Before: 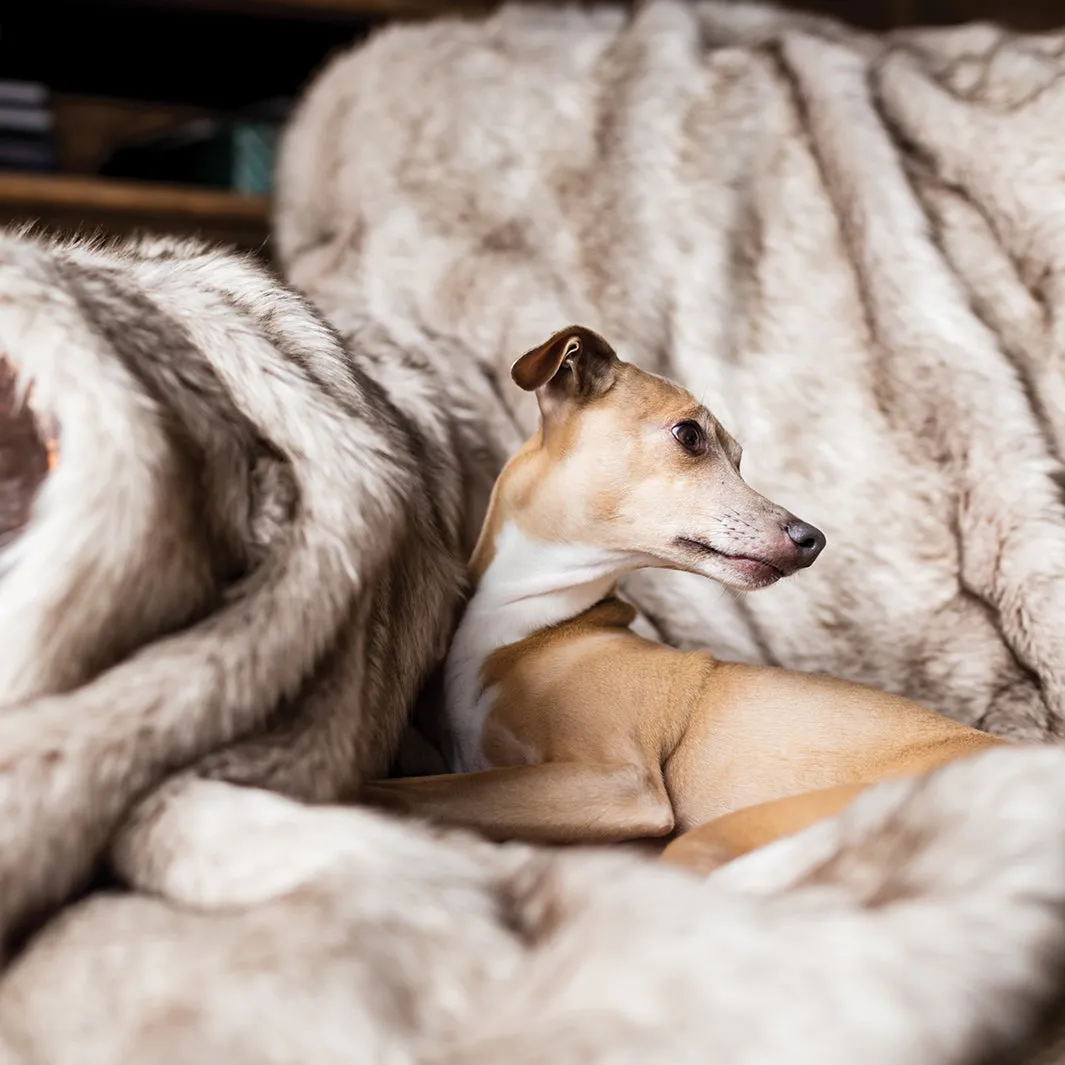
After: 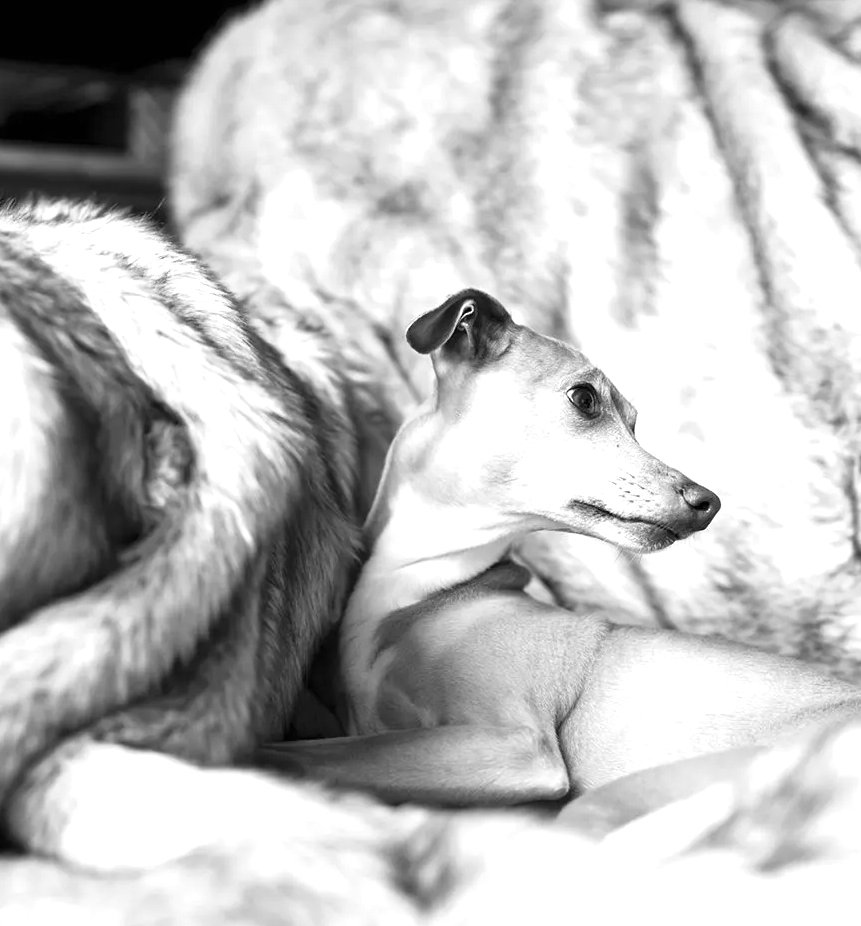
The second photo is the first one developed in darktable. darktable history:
crop: left 9.929%, top 3.475%, right 9.188%, bottom 9.529%
color correction: highlights a* -7.33, highlights b* 1.26, shadows a* -3.55, saturation 1.4
exposure: black level correction 0, exposure 0.7 EV, compensate exposure bias true, compensate highlight preservation false
monochrome: a 1.94, b -0.638
